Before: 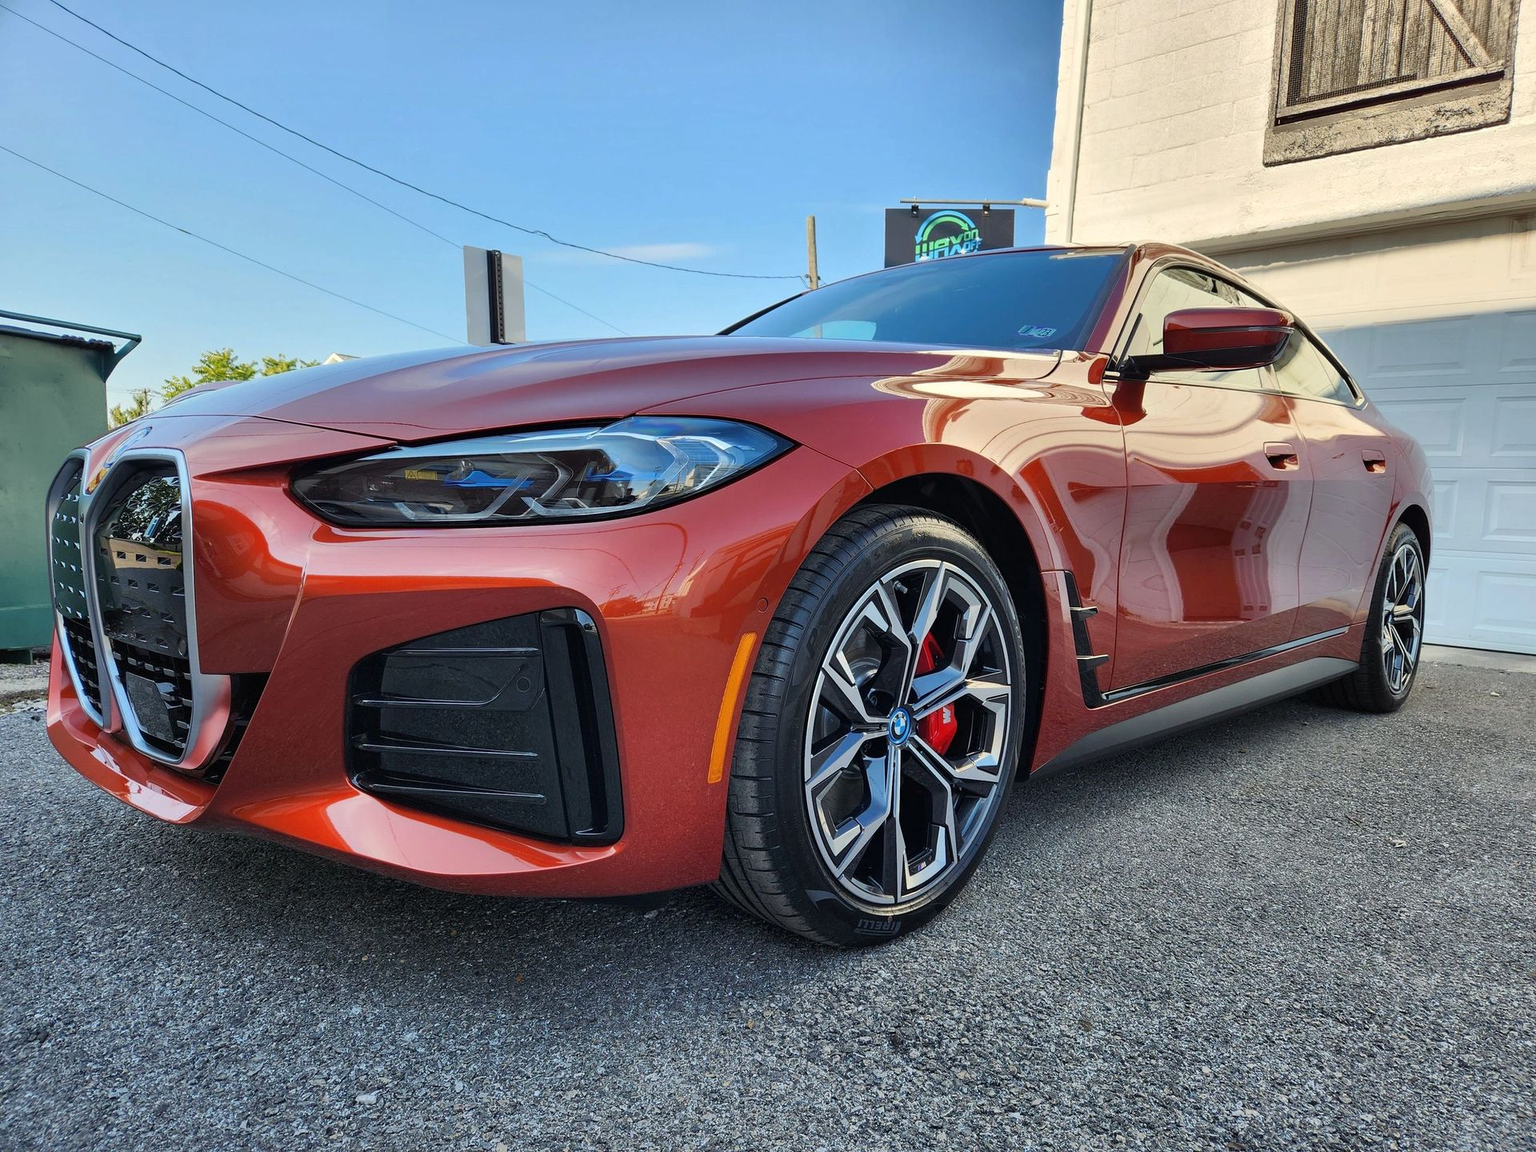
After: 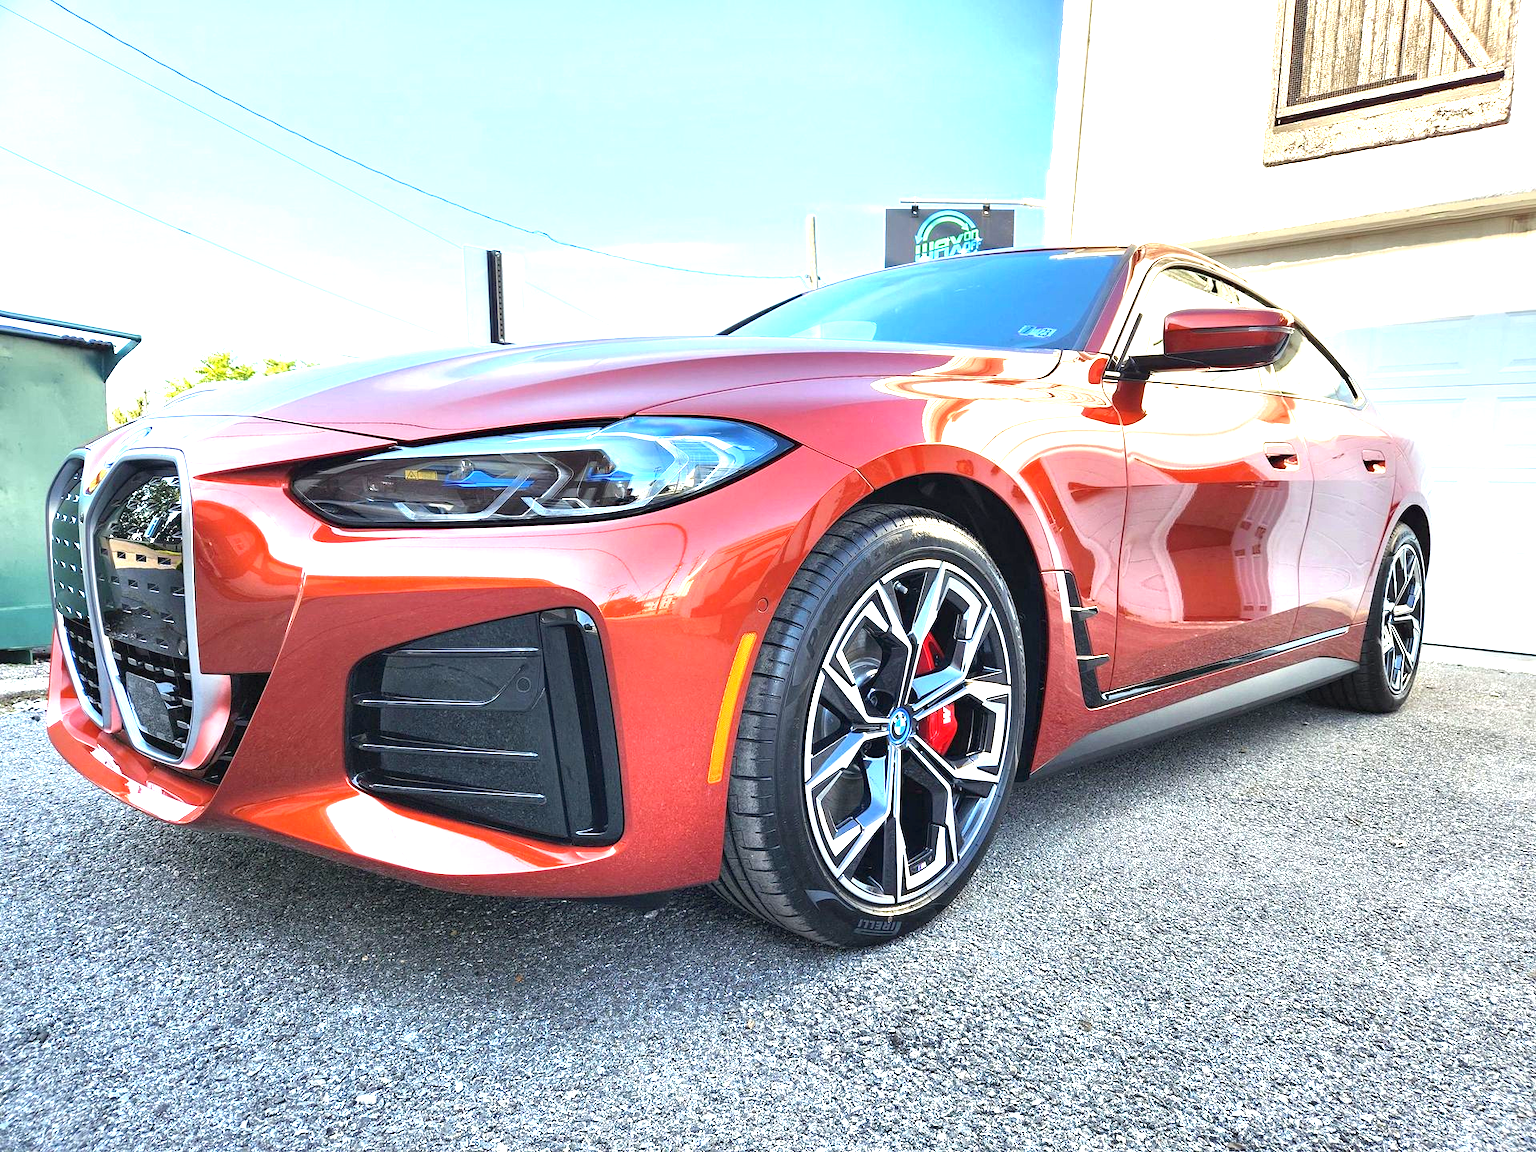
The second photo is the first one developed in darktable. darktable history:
haze removal: strength 0.024, distance 0.254, adaptive false
exposure: black level correction 0, exposure 1.741 EV, compensate highlight preservation false
